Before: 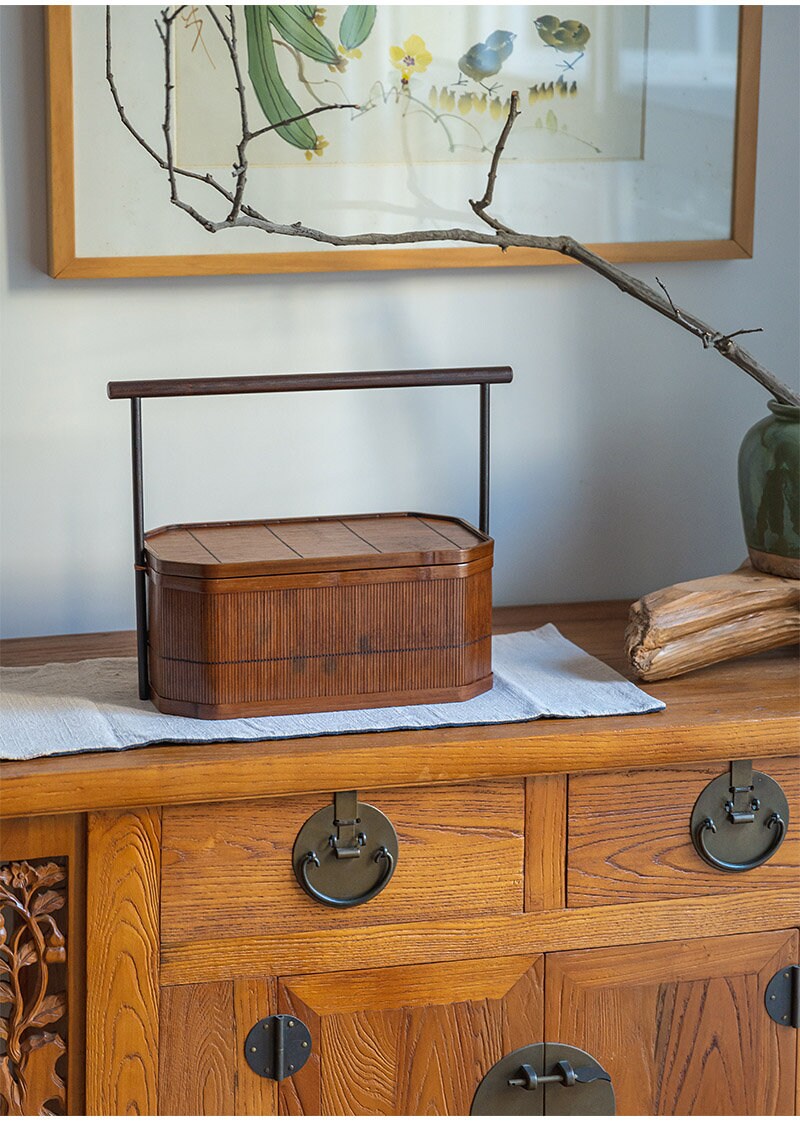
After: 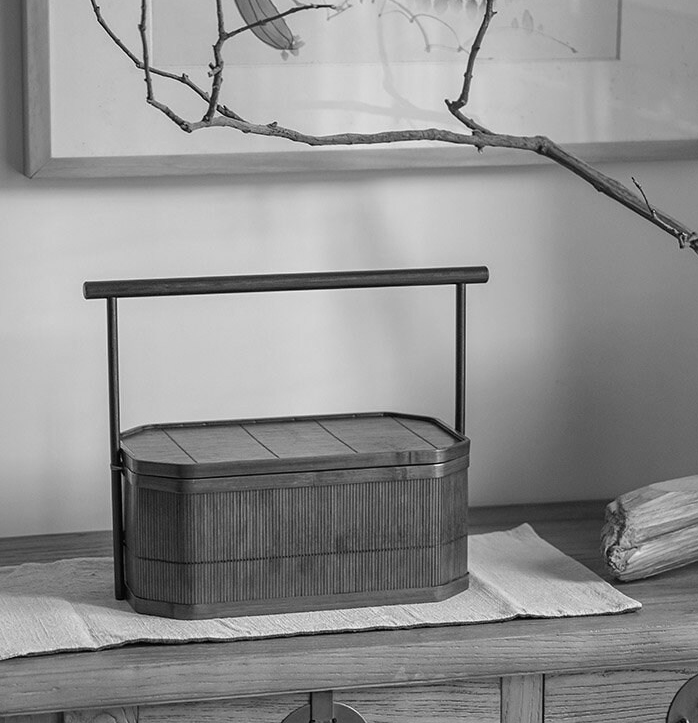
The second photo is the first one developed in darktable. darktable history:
monochrome: a 73.58, b 64.21
crop: left 3.015%, top 8.969%, right 9.647%, bottom 26.457%
